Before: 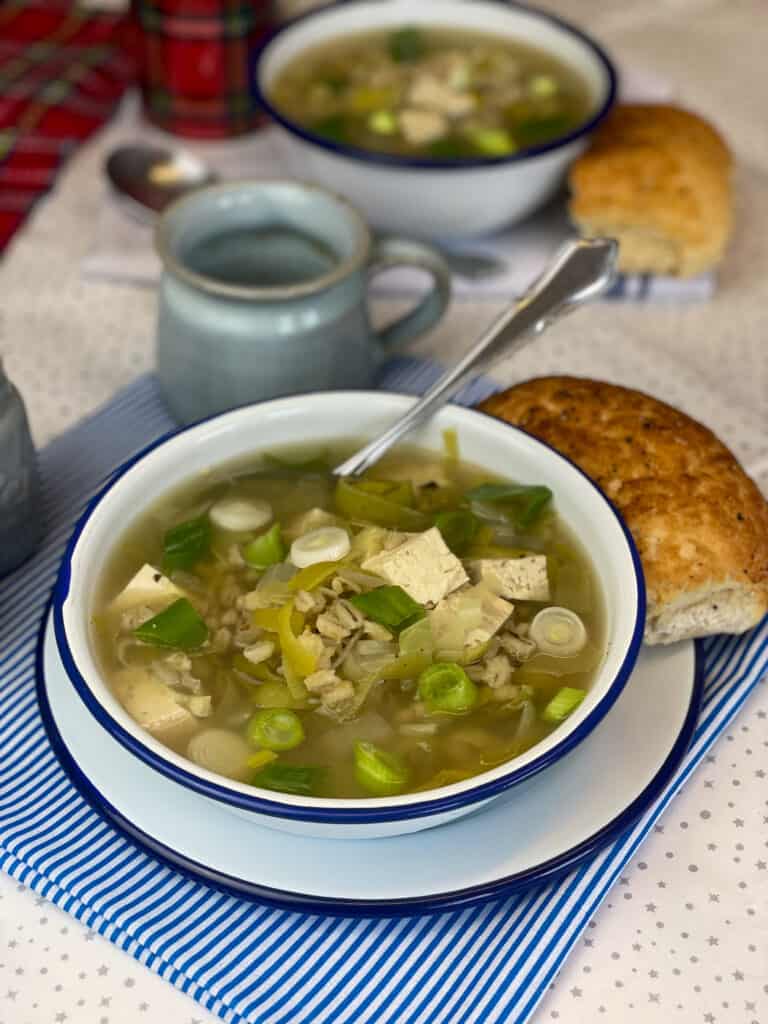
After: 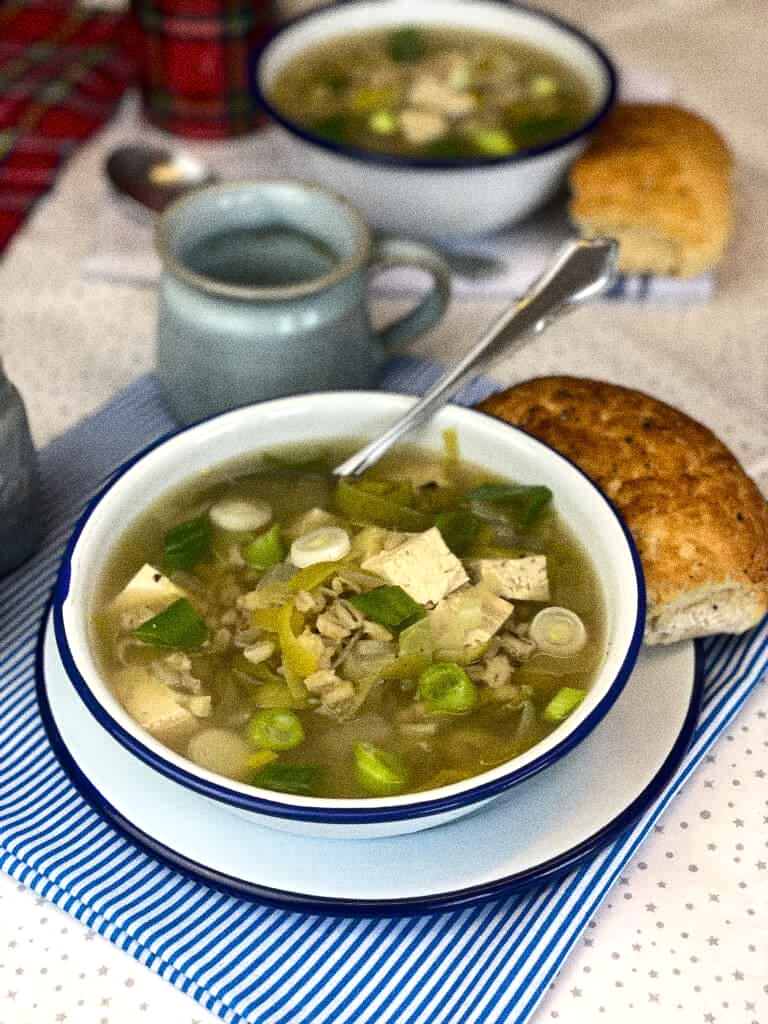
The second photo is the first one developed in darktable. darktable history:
grain: coarseness 11.82 ISO, strength 36.67%, mid-tones bias 74.17%
tone equalizer: -8 EV -0.417 EV, -7 EV -0.389 EV, -6 EV -0.333 EV, -5 EV -0.222 EV, -3 EV 0.222 EV, -2 EV 0.333 EV, -1 EV 0.389 EV, +0 EV 0.417 EV, edges refinement/feathering 500, mask exposure compensation -1.57 EV, preserve details no
